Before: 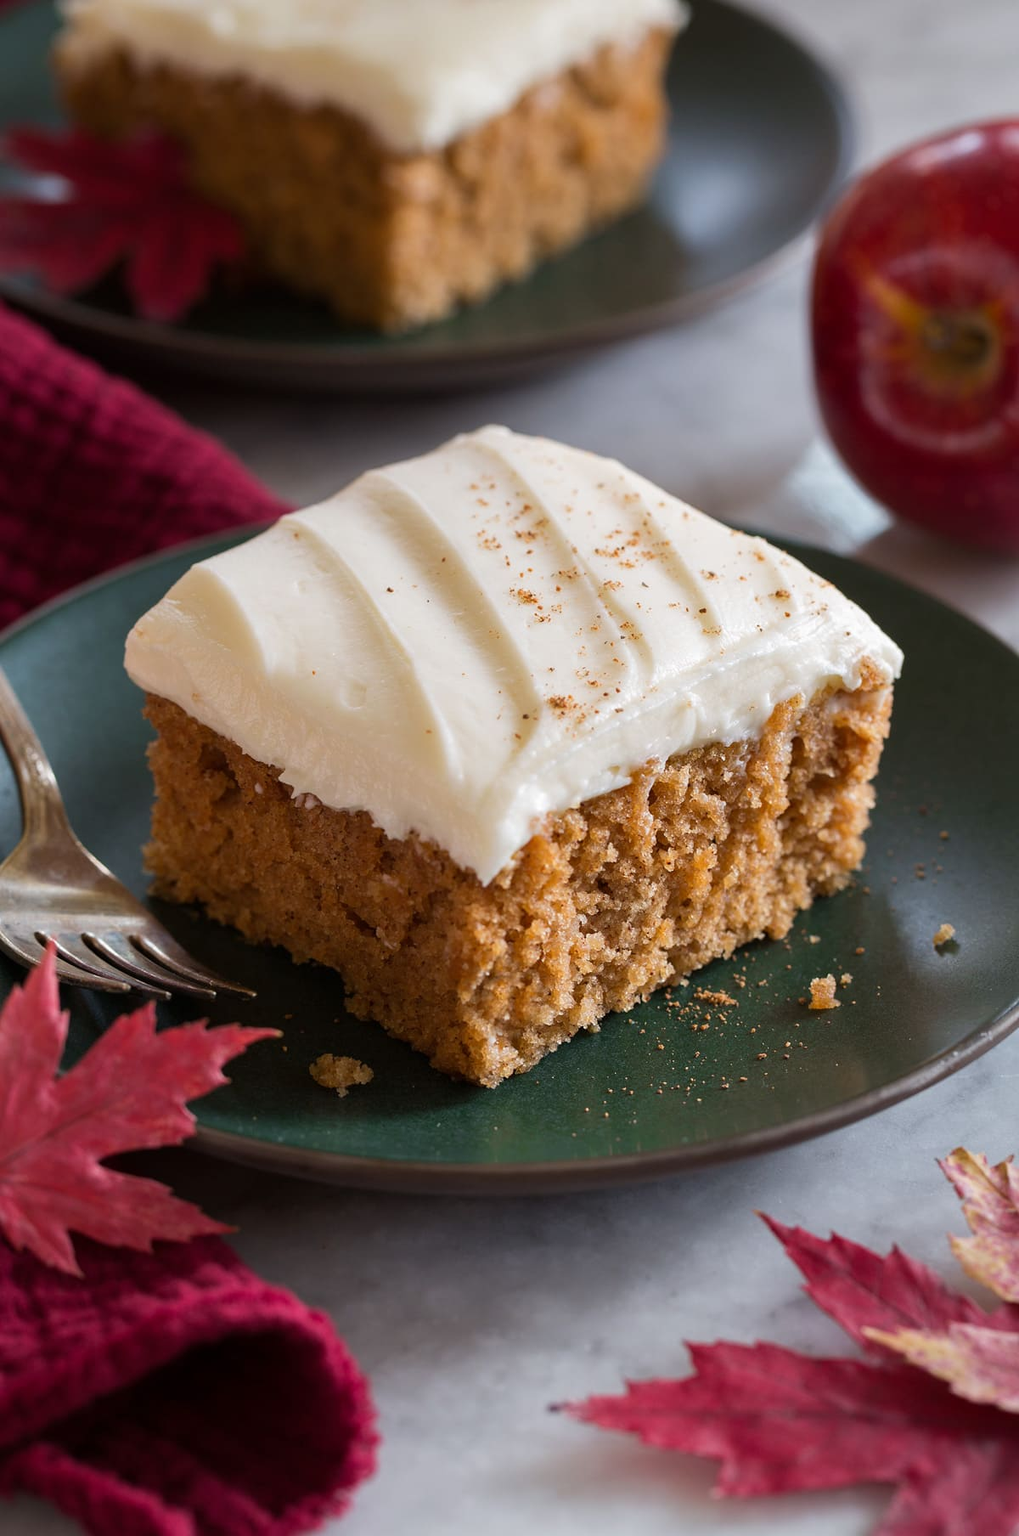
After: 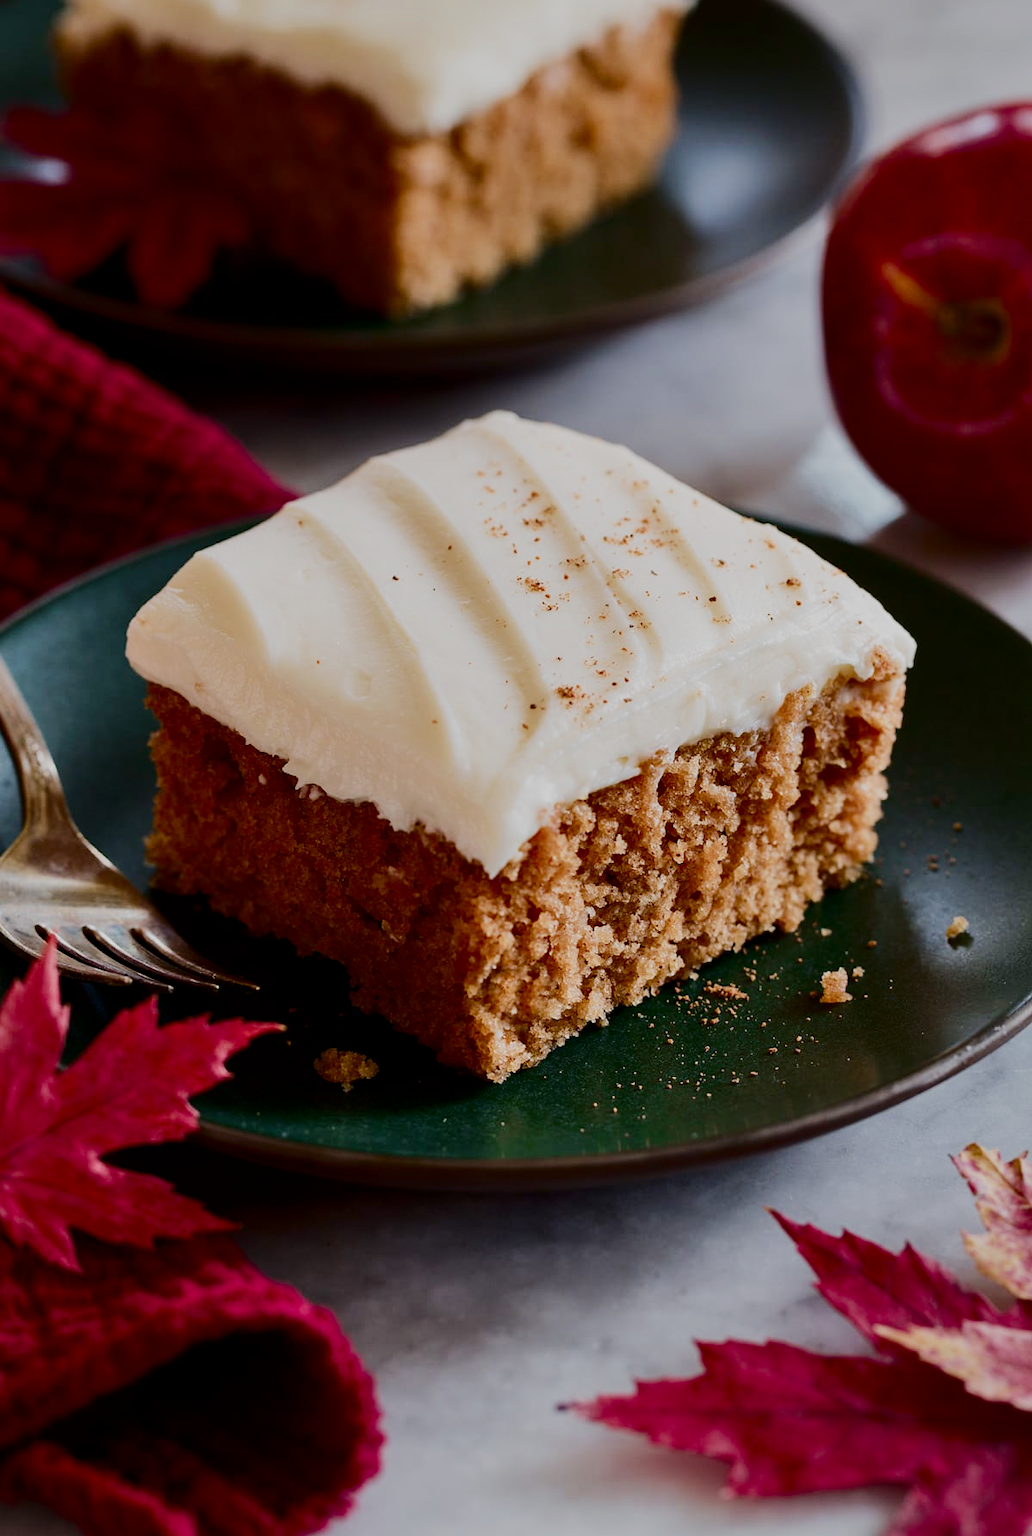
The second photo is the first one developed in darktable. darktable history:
crop: top 1.326%, right 0.003%
filmic rgb: middle gray luminance 29.92%, black relative exposure -8.93 EV, white relative exposure 7 EV, target black luminance 0%, hardness 2.91, latitude 2.88%, contrast 0.96, highlights saturation mix 4.73%, shadows ↔ highlights balance 11.6%, color science v5 (2021), contrast in shadows safe, contrast in highlights safe
exposure: black level correction 0, exposure 1.098 EV, compensate exposure bias true, compensate highlight preservation false
contrast brightness saturation: brightness -0.514
shadows and highlights: radius 125.16, shadows 30.49, highlights -30.64, low approximation 0.01, soften with gaussian
color balance rgb: perceptual saturation grading › global saturation 0.44%, perceptual saturation grading › highlights -19.675%, perceptual saturation grading › shadows 20.576%, perceptual brilliance grading › highlights 13.89%, perceptual brilliance grading › shadows -18.232%
